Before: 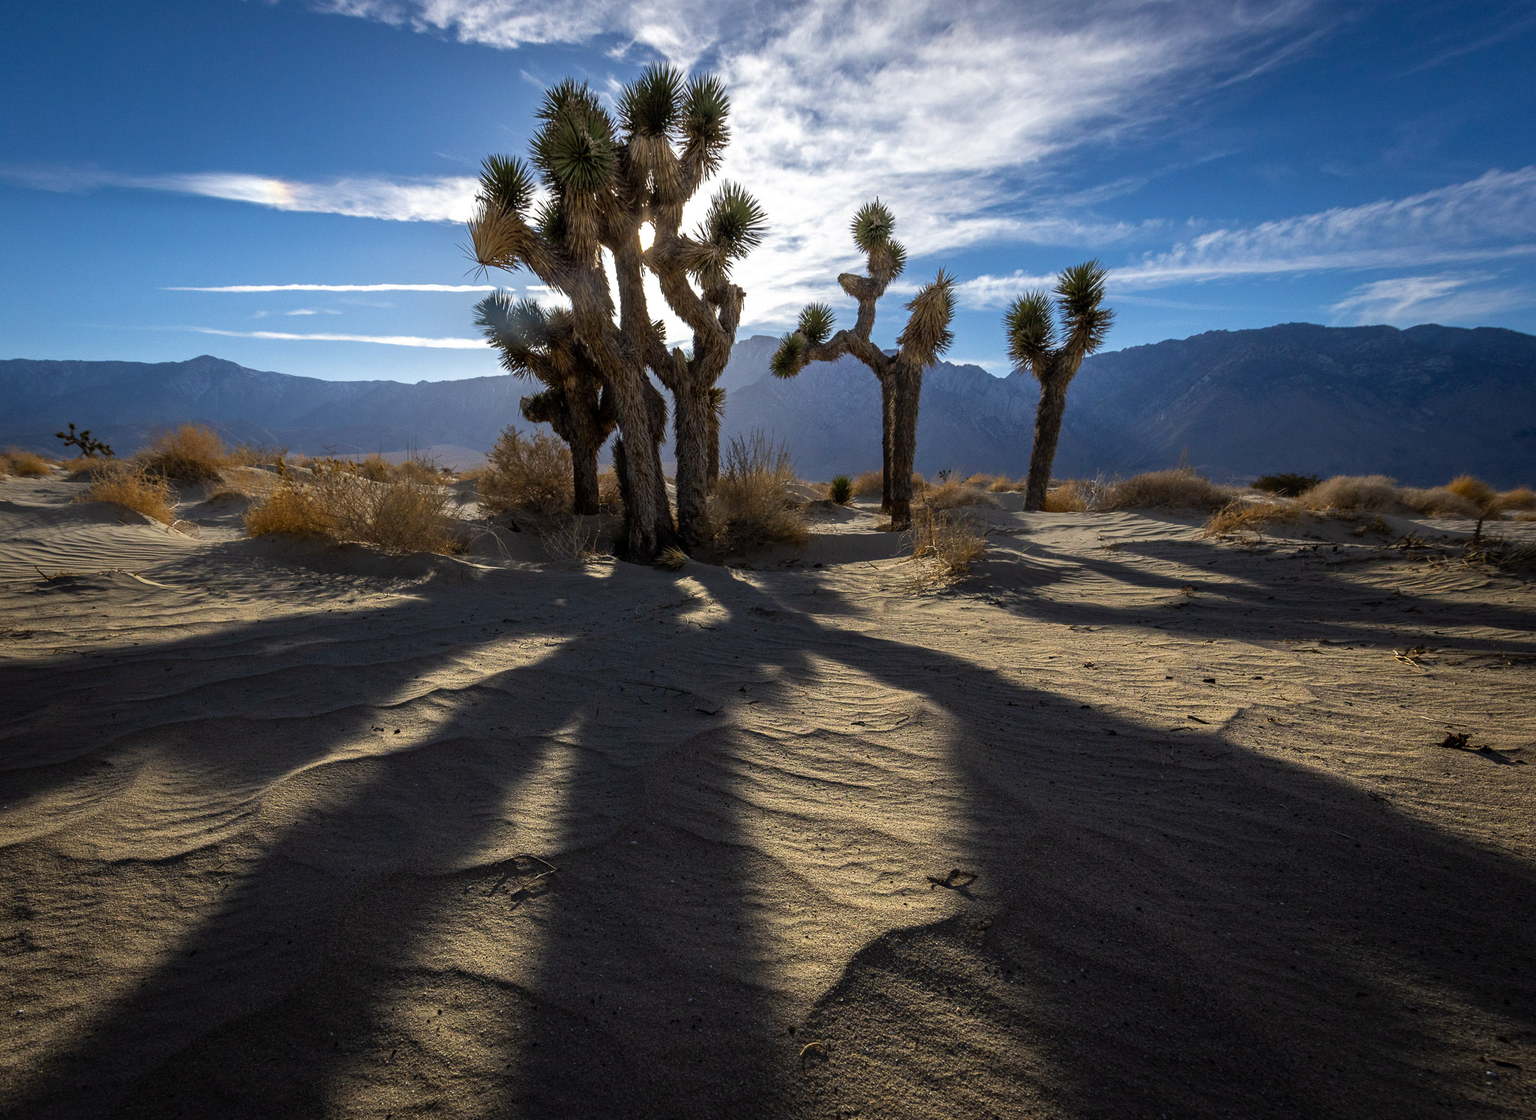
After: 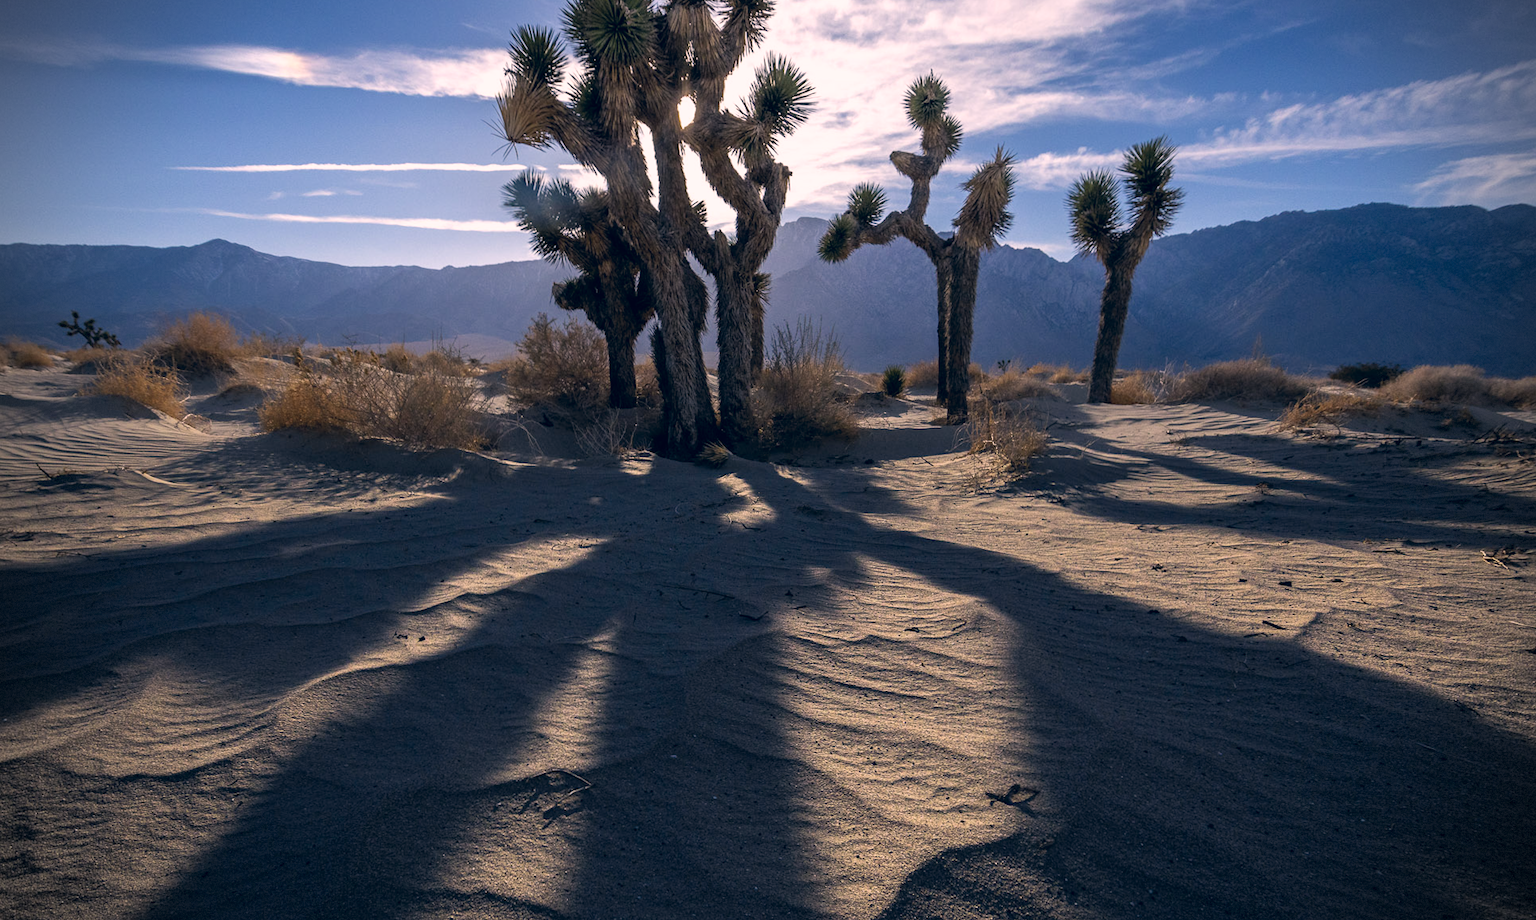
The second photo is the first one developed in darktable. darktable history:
vignetting: dithering 8-bit output
color correction: highlights a* 13.69, highlights b* 6.07, shadows a* -5.49, shadows b* -15.48, saturation 0.859
crop and rotate: angle 0.08°, top 11.688%, right 5.748%, bottom 10.867%
